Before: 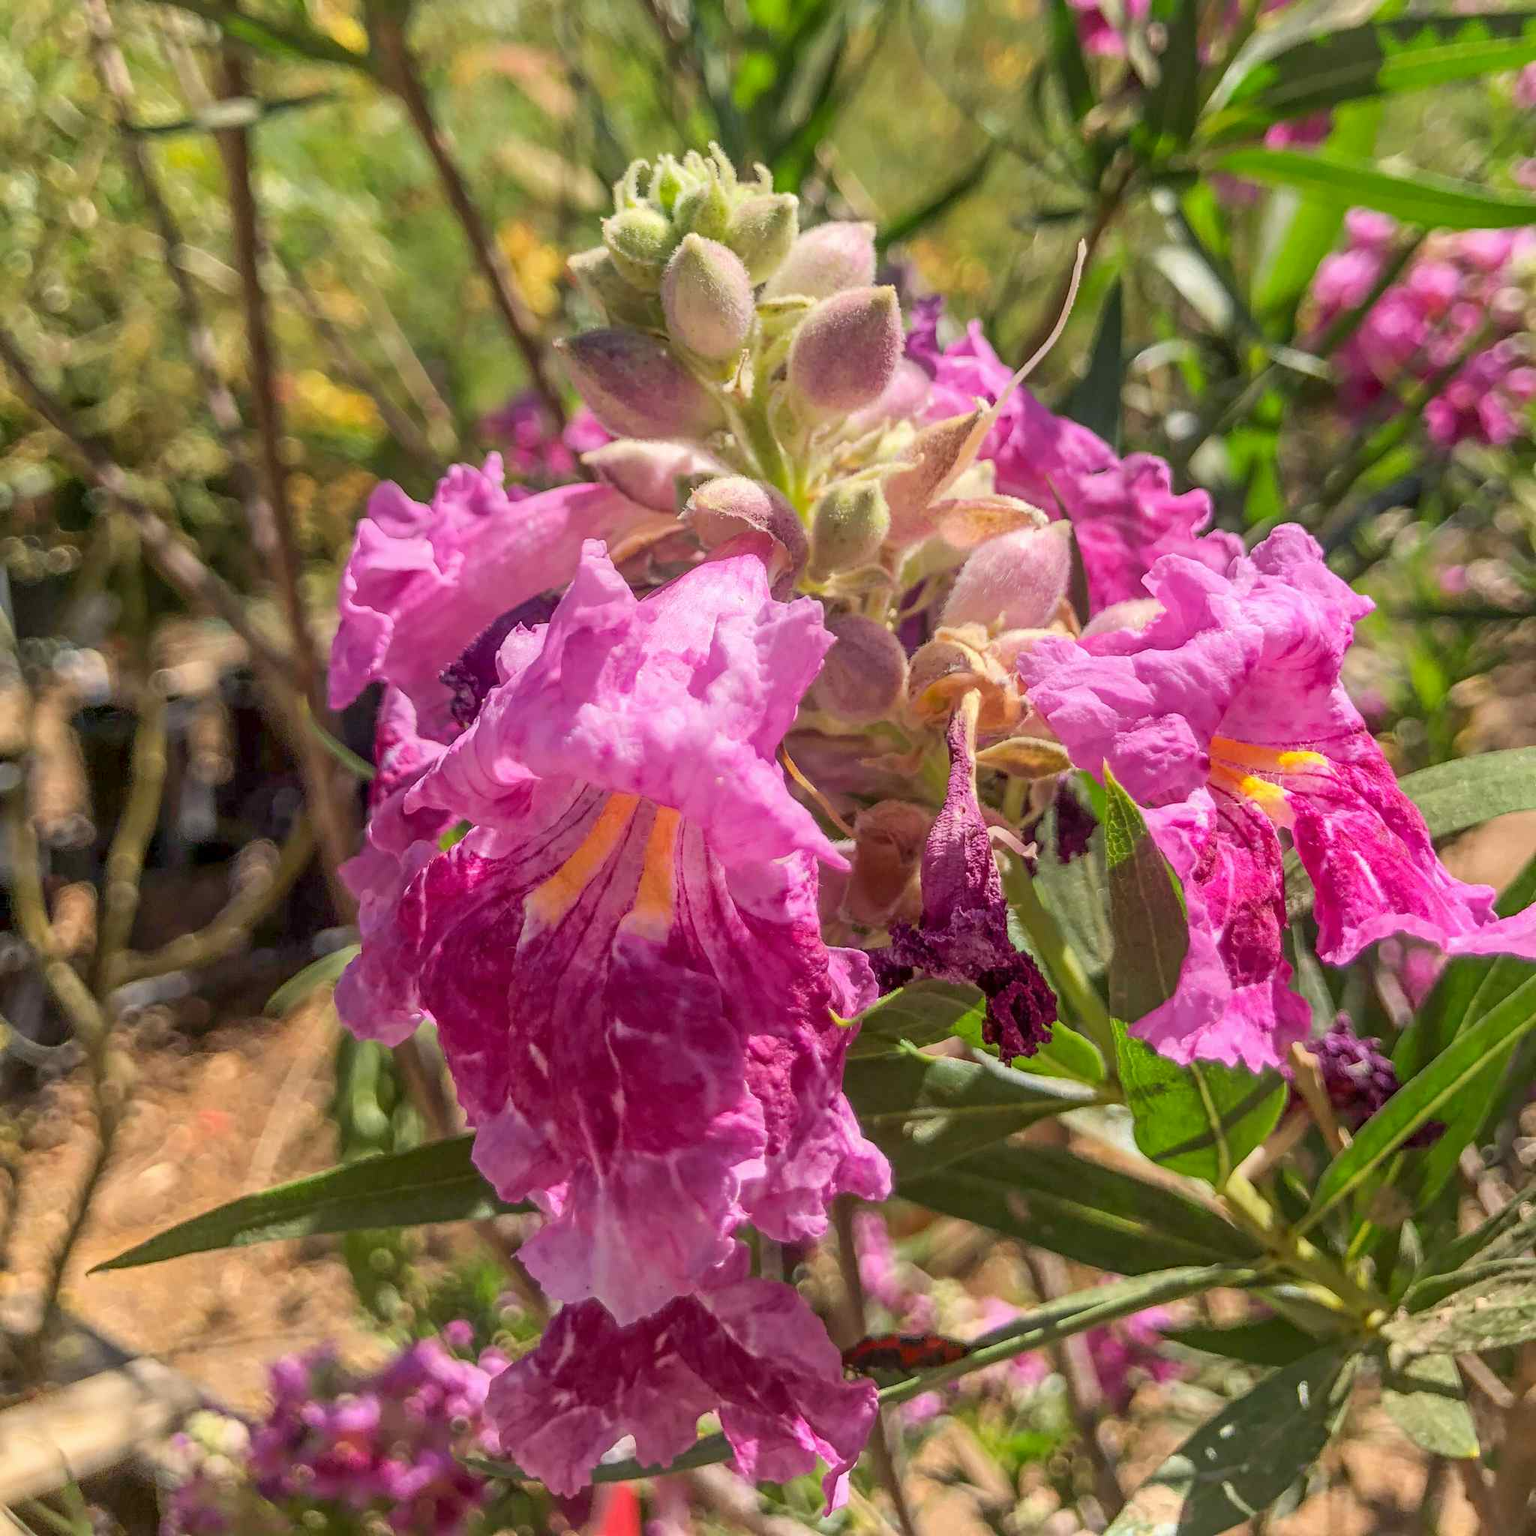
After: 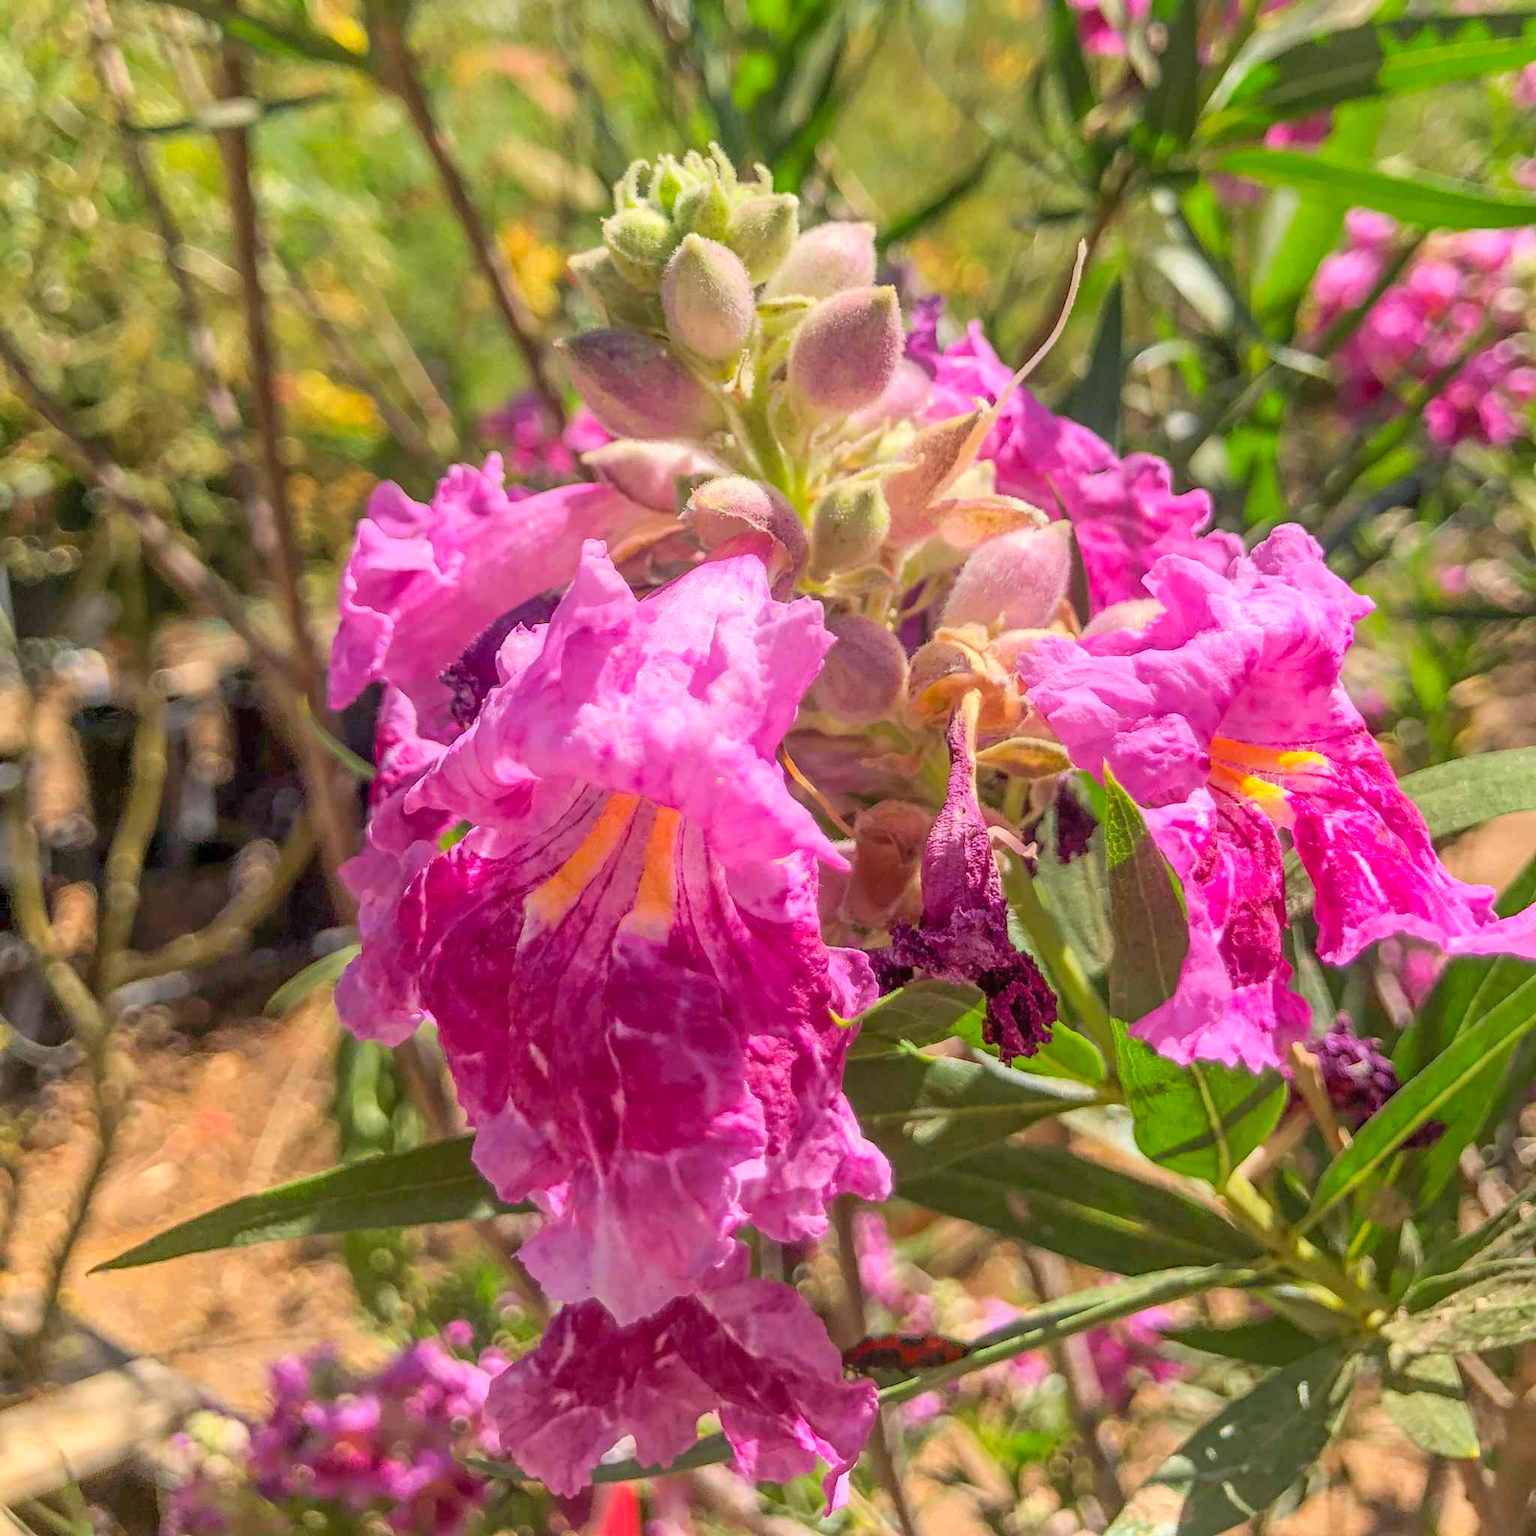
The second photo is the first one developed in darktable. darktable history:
contrast brightness saturation: brightness 0.089, saturation 0.191
